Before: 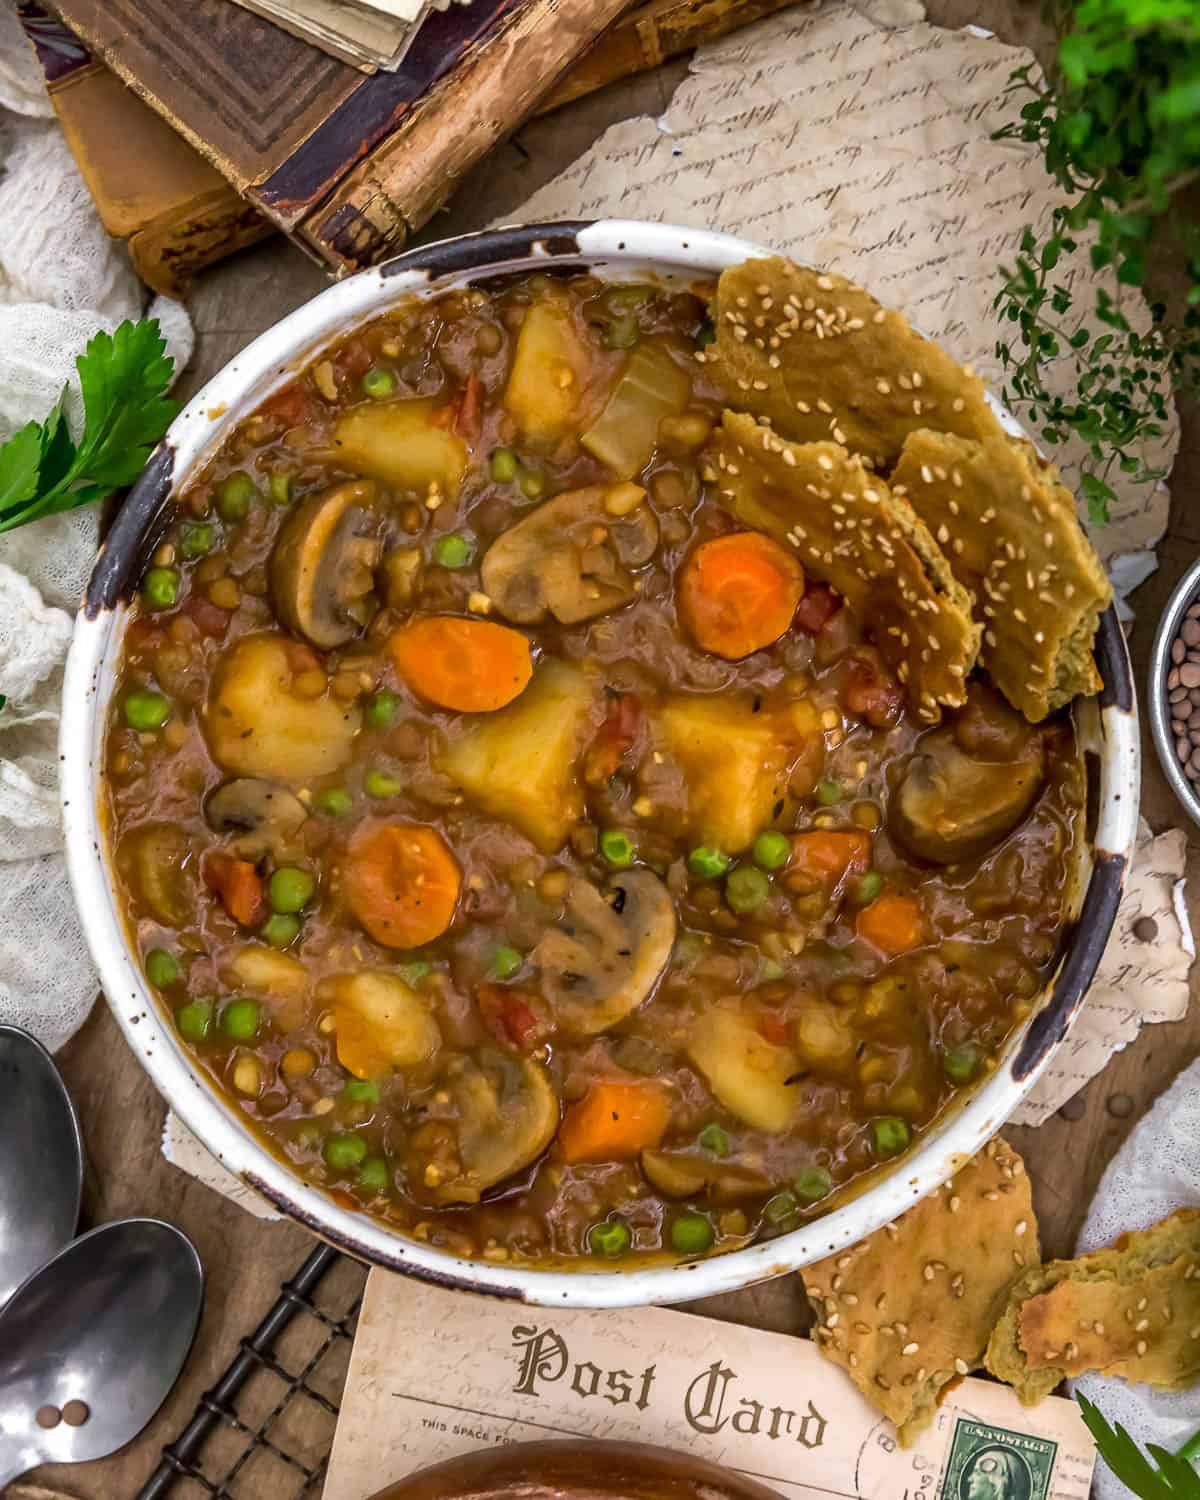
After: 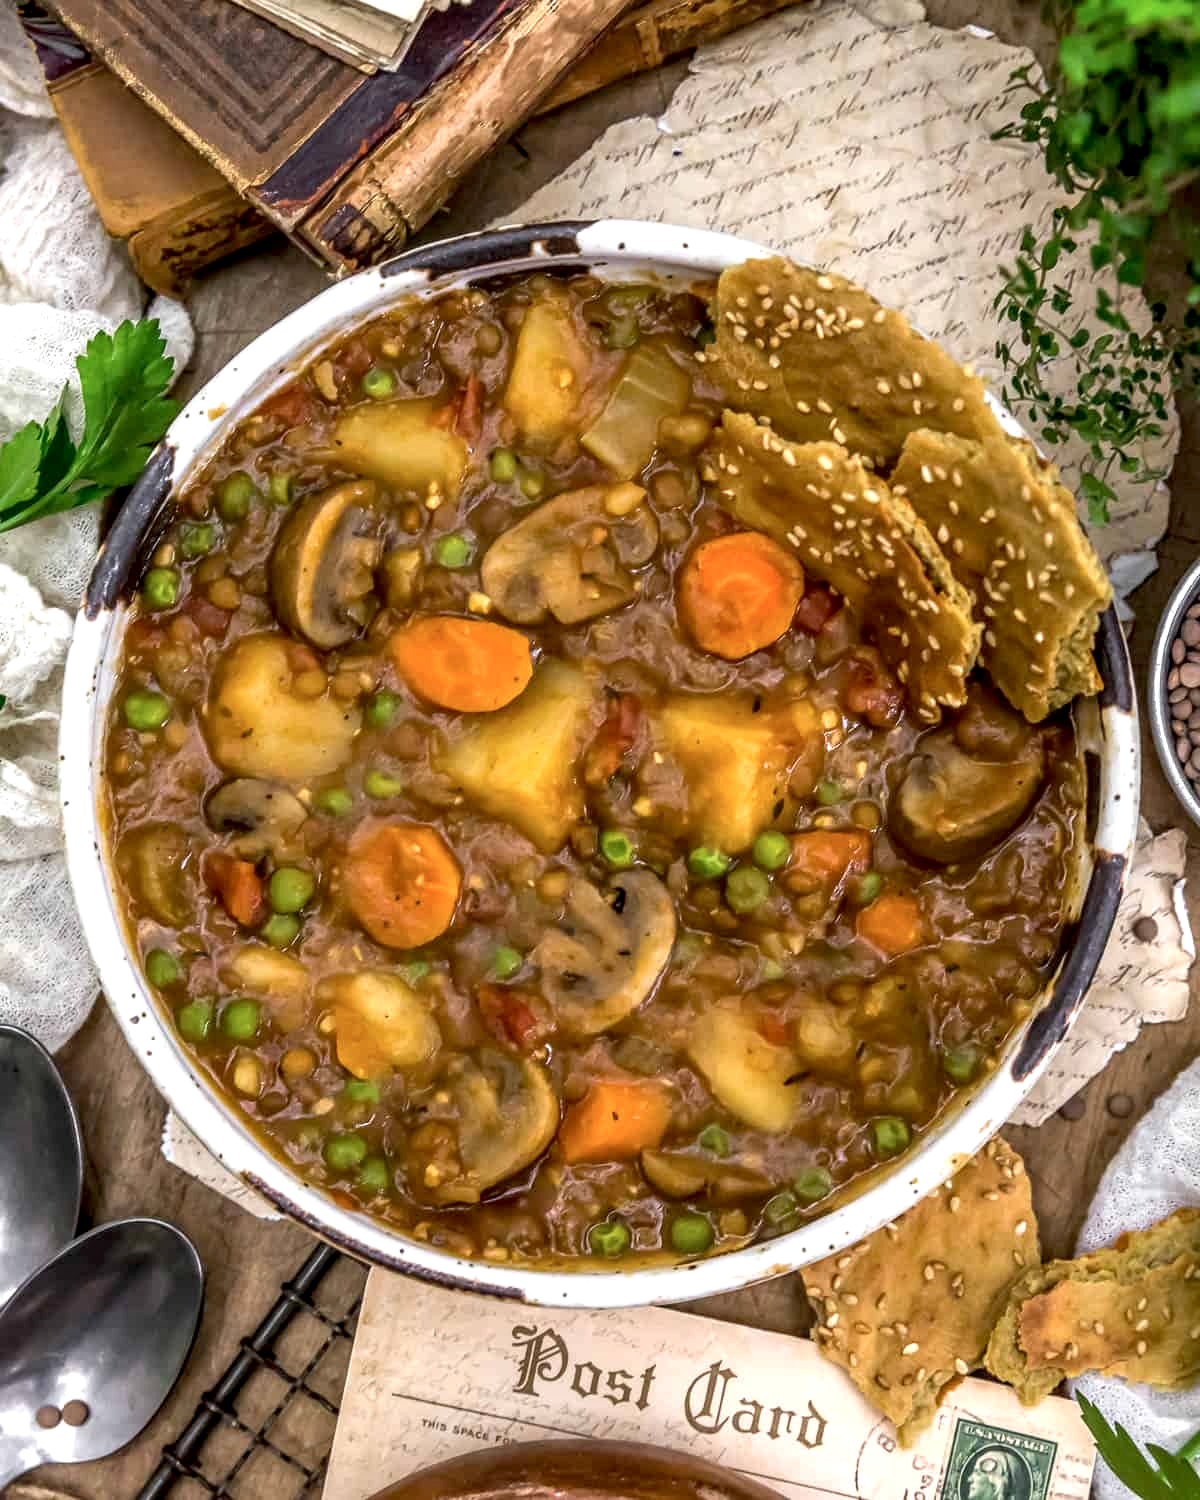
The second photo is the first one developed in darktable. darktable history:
exposure: black level correction 0.003, exposure 0.383 EV, compensate highlight preservation false
local contrast: on, module defaults
contrast brightness saturation: saturation -0.1
